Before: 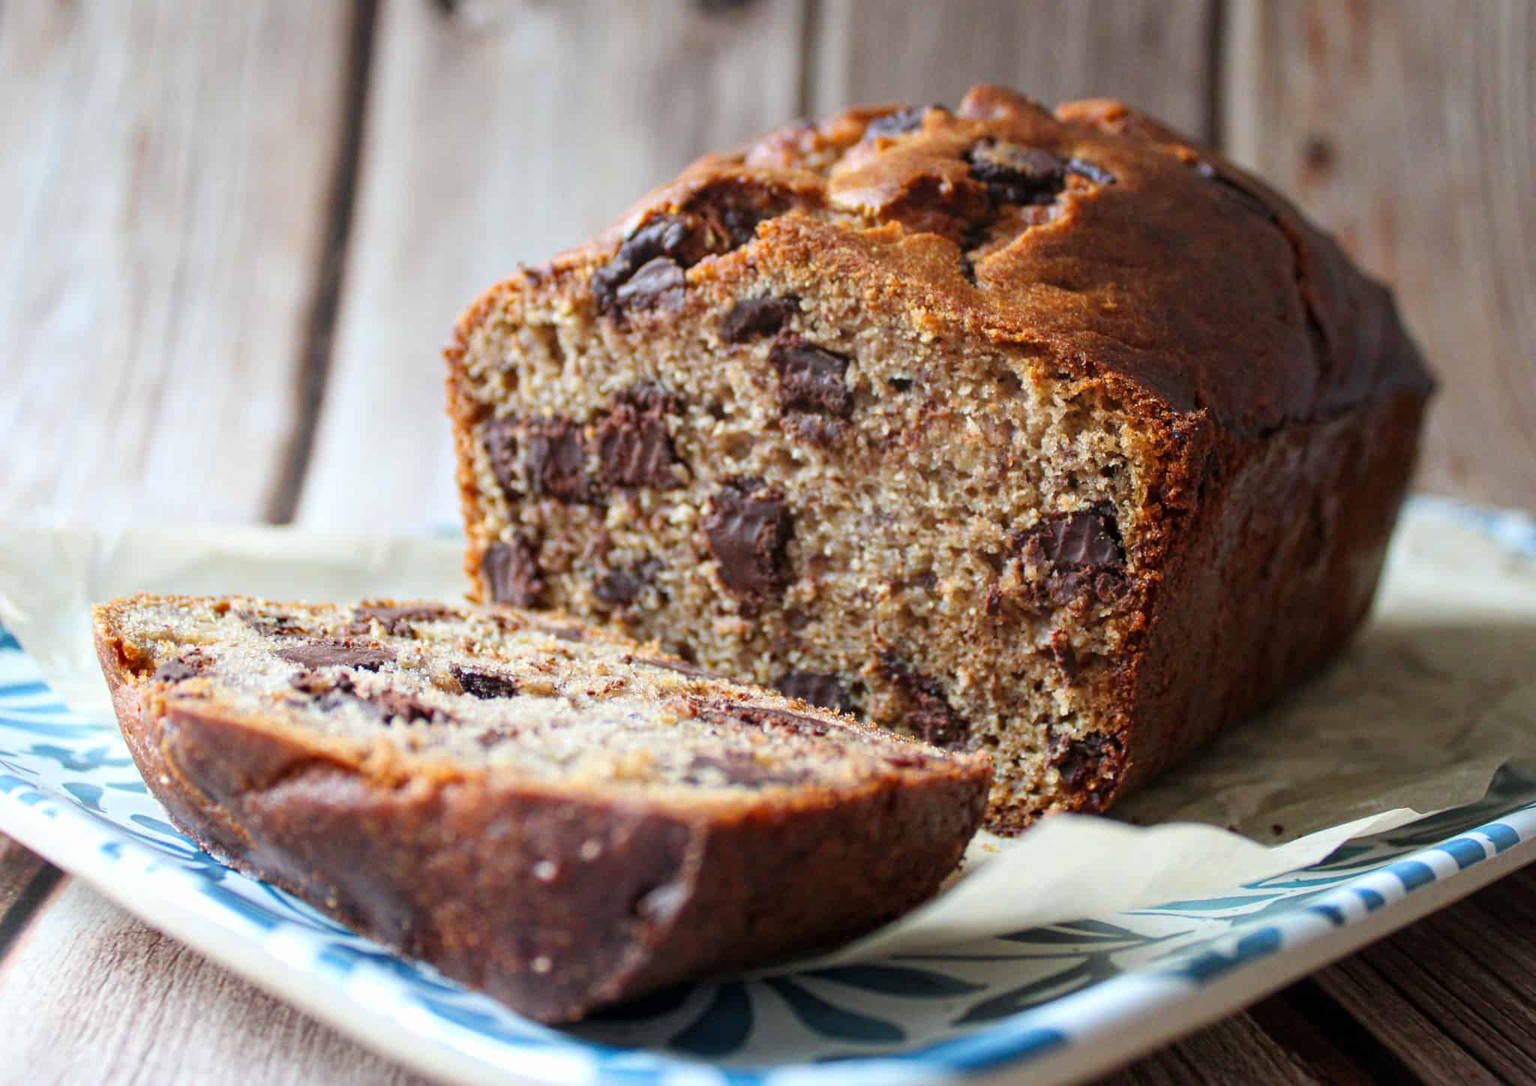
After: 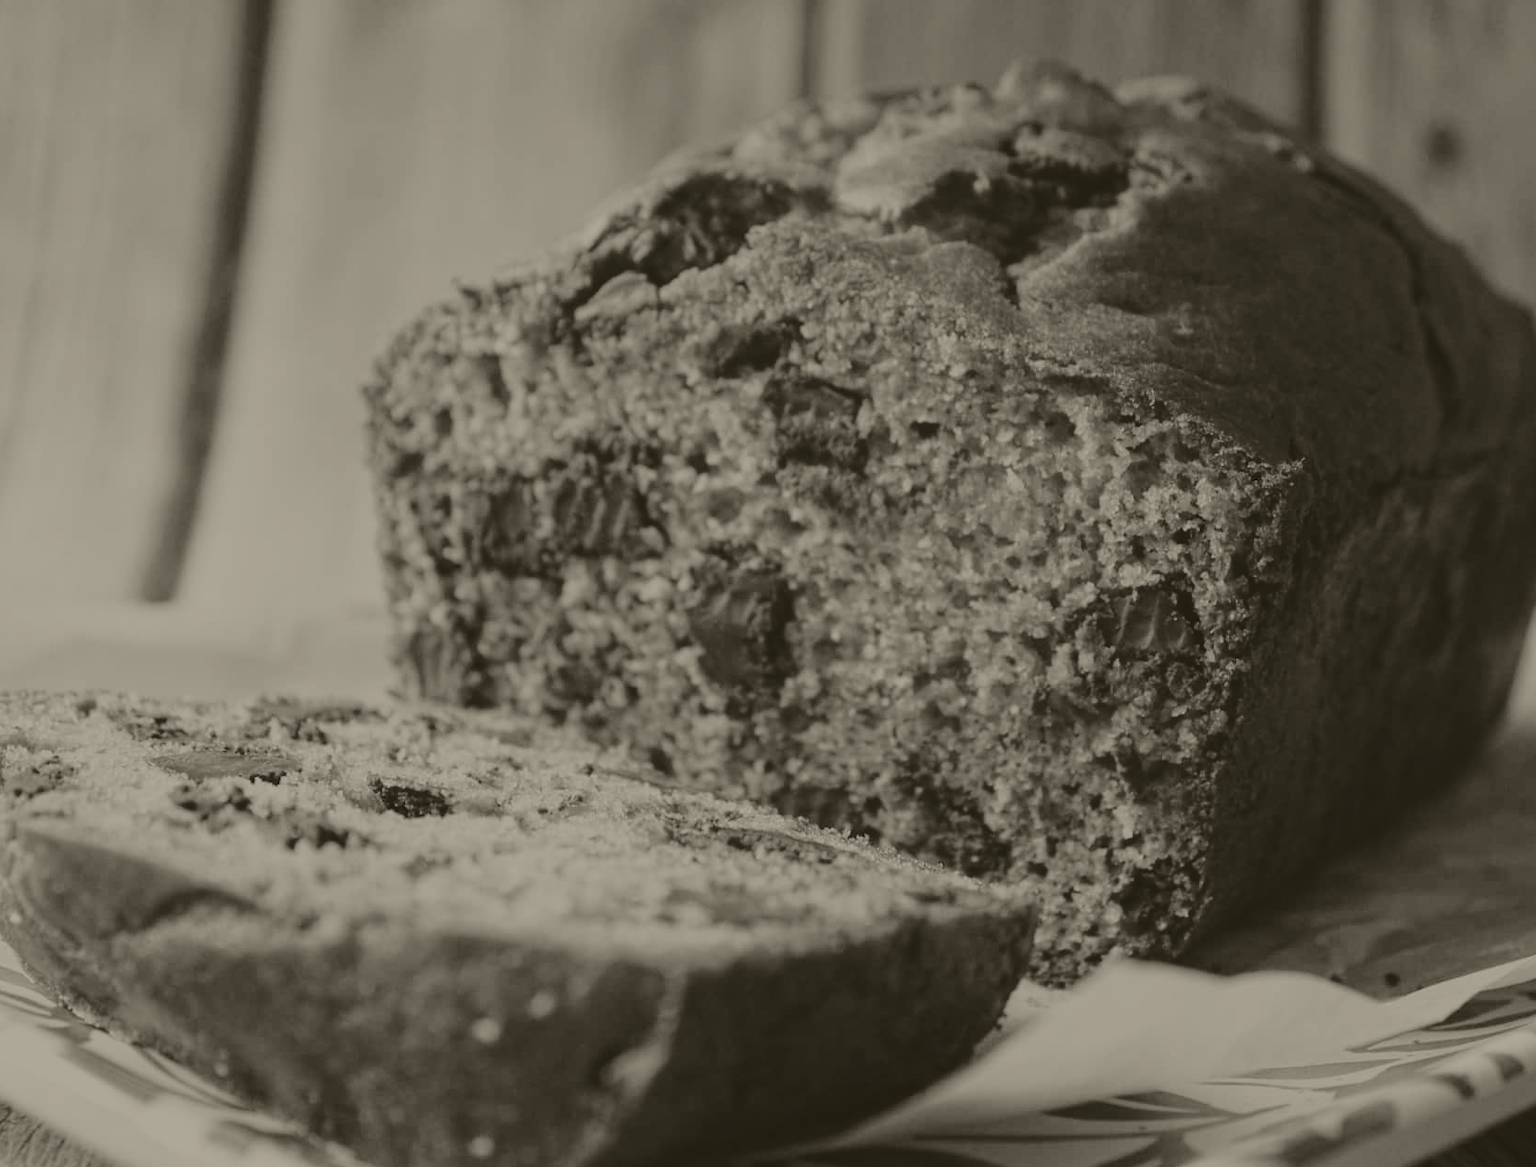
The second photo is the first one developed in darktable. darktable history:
colorize: hue 41.44°, saturation 22%, source mix 60%, lightness 10.61%
crop: left 9.929%, top 3.475%, right 9.188%, bottom 9.529%
tone curve: curves: ch0 [(0, 0) (0.105, 0.068) (0.181, 0.14) (0.28, 0.259) (0.384, 0.404) (0.485, 0.531) (0.638, 0.681) (0.87, 0.883) (1, 0.977)]; ch1 [(0, 0) (0.161, 0.092) (0.35, 0.33) (0.379, 0.401) (0.456, 0.469) (0.501, 0.499) (0.516, 0.524) (0.562, 0.569) (0.635, 0.646) (1, 1)]; ch2 [(0, 0) (0.371, 0.362) (0.437, 0.437) (0.5, 0.5) (0.53, 0.524) (0.56, 0.561) (0.622, 0.606) (1, 1)], color space Lab, independent channels, preserve colors none
